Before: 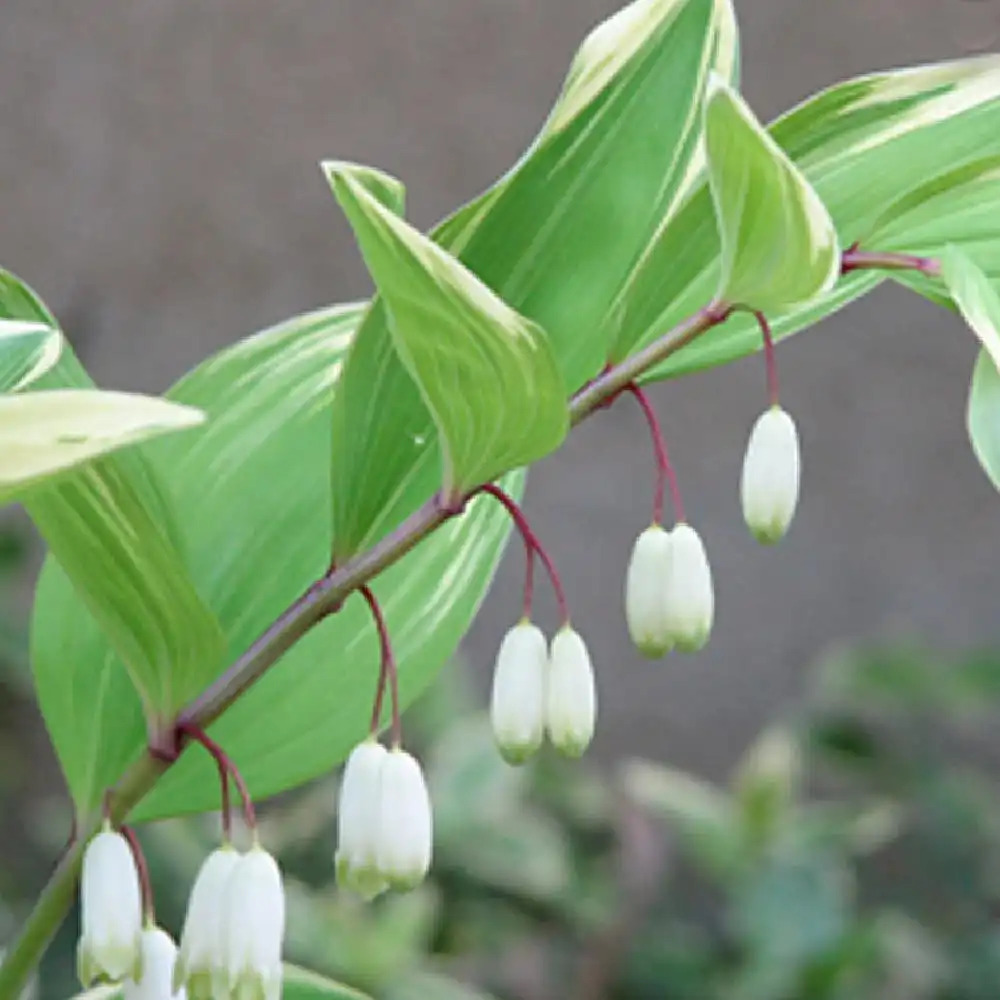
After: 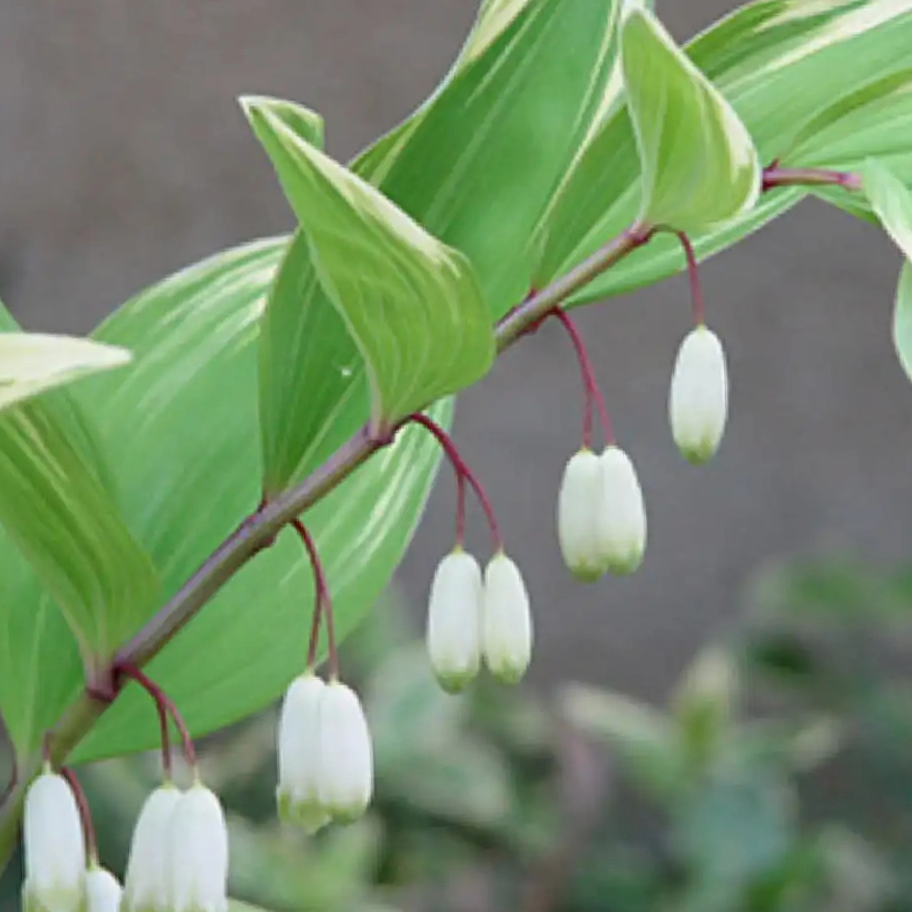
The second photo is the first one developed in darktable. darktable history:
crop and rotate: angle 1.96°, left 5.673%, top 5.673%
exposure: exposure -0.151 EV, compensate highlight preservation false
tone equalizer: on, module defaults
